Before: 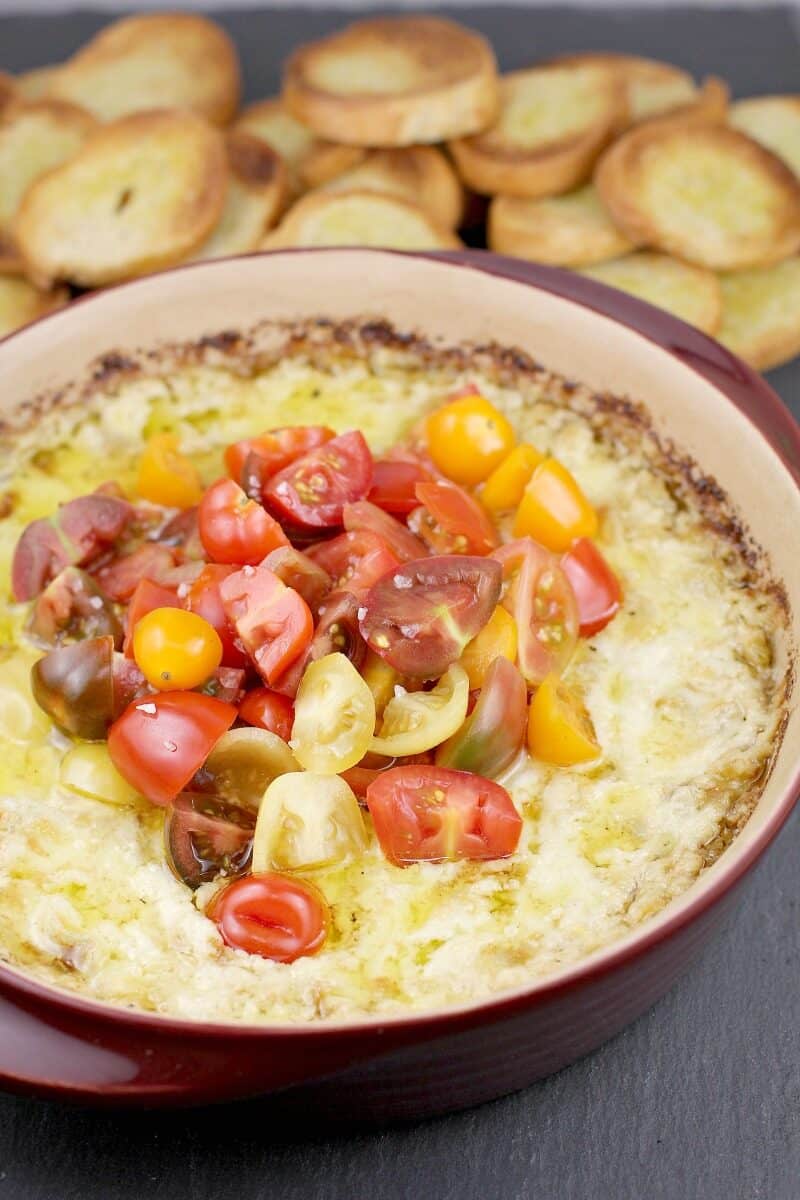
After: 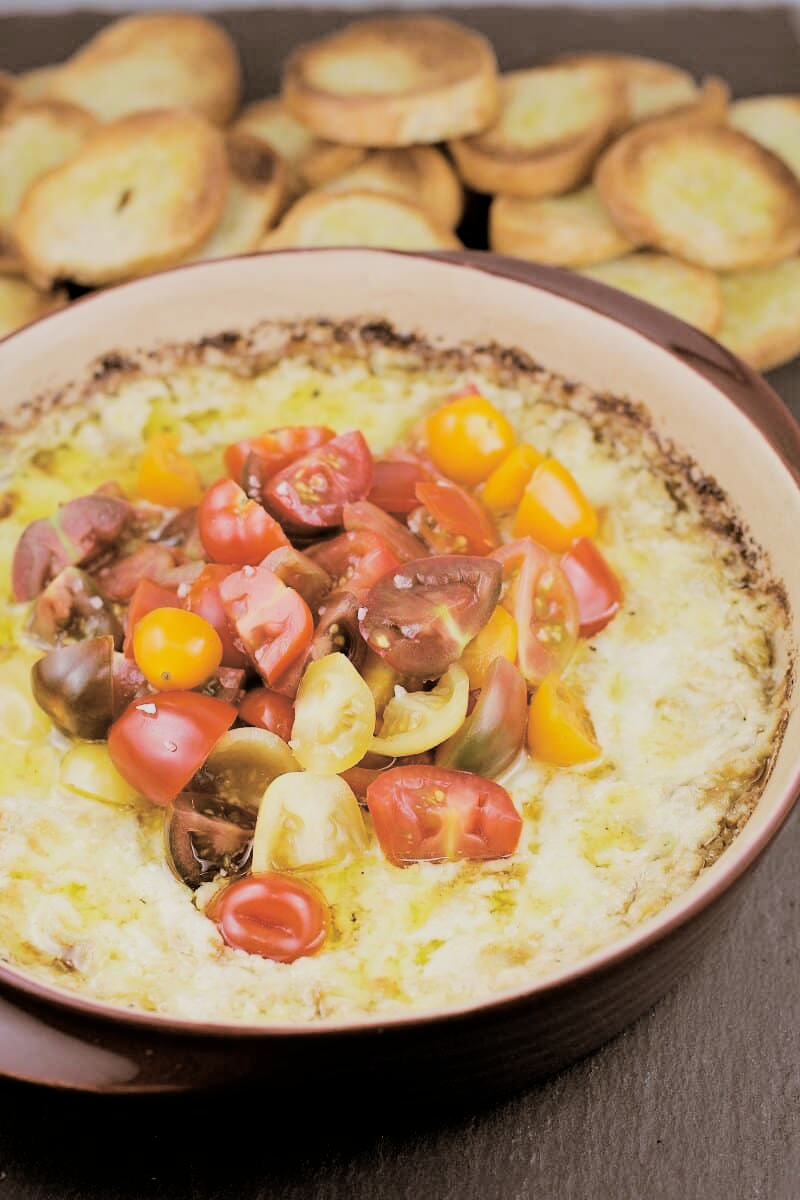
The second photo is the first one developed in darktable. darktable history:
filmic rgb: black relative exposure -5 EV, hardness 2.88, contrast 1.3, highlights saturation mix -10%
split-toning: shadows › hue 32.4°, shadows › saturation 0.51, highlights › hue 180°, highlights › saturation 0, balance -60.17, compress 55.19%
